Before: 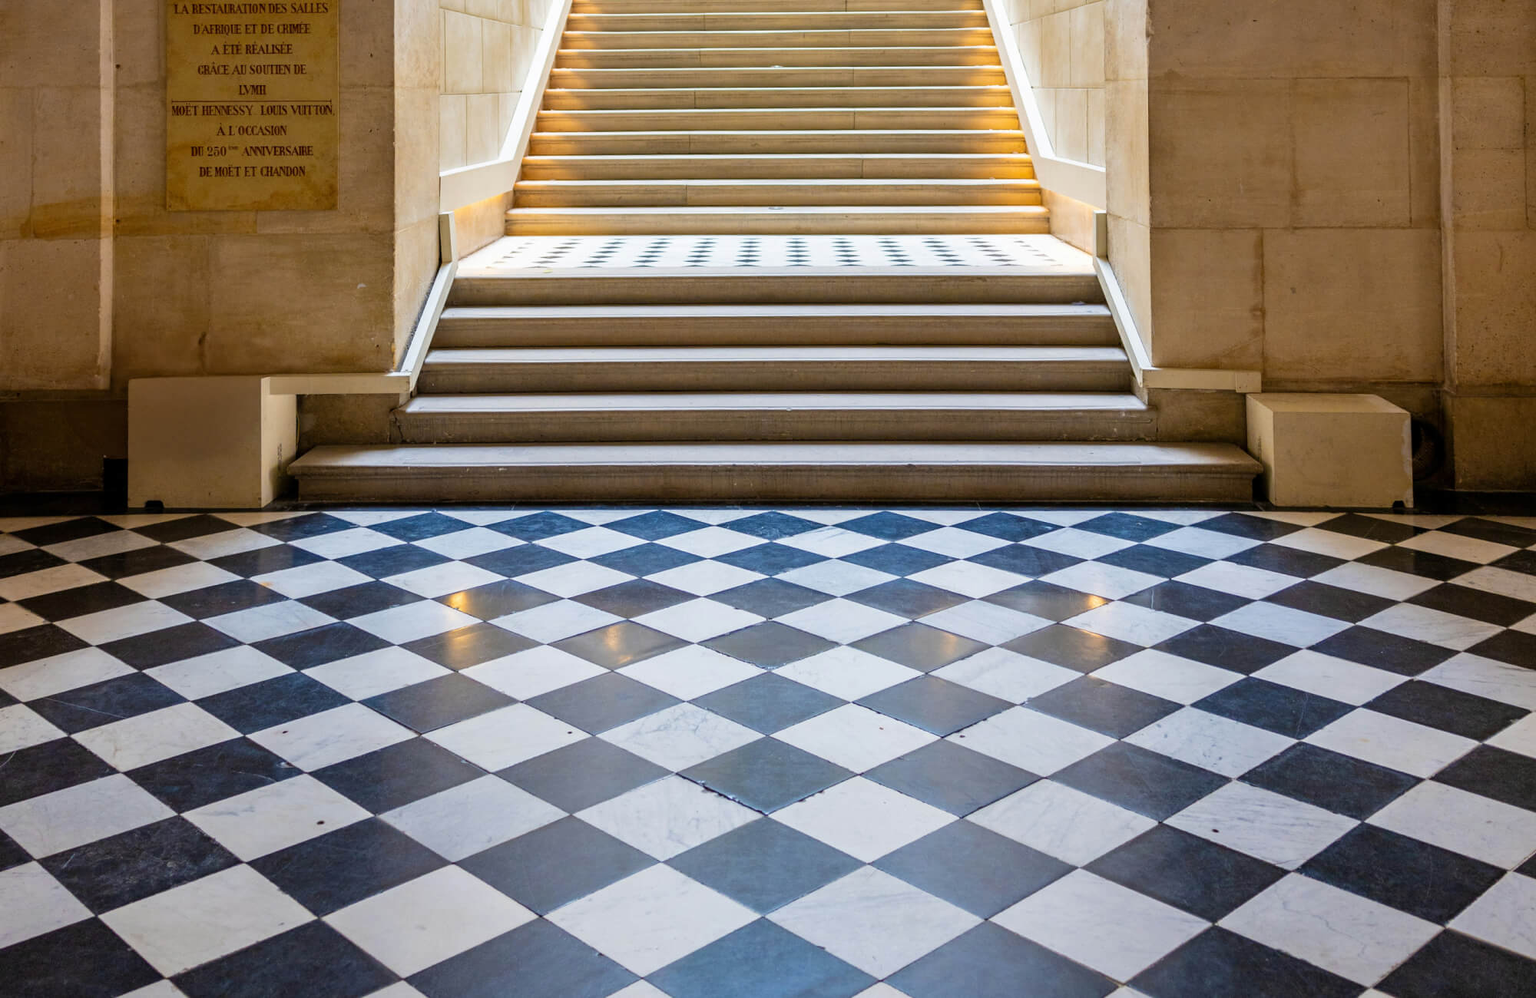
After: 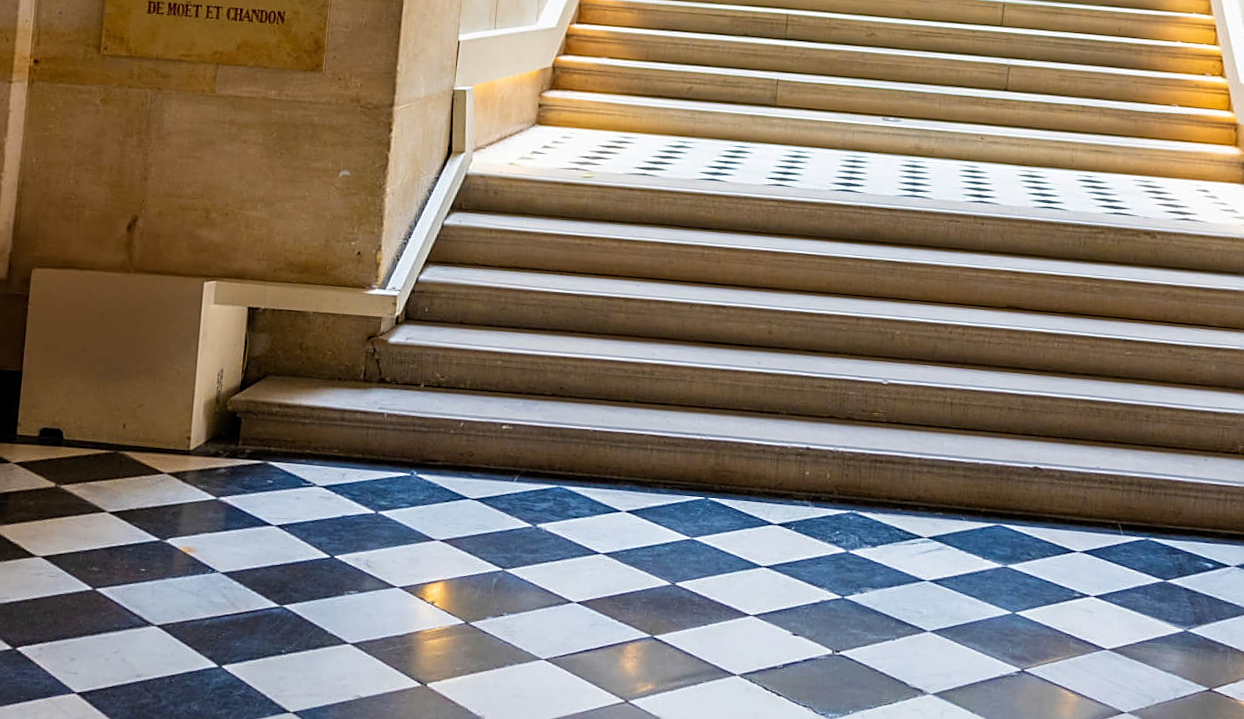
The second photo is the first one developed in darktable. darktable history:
crop and rotate: angle -4.99°, left 2.122%, top 6.945%, right 27.566%, bottom 30.519%
sharpen: on, module defaults
